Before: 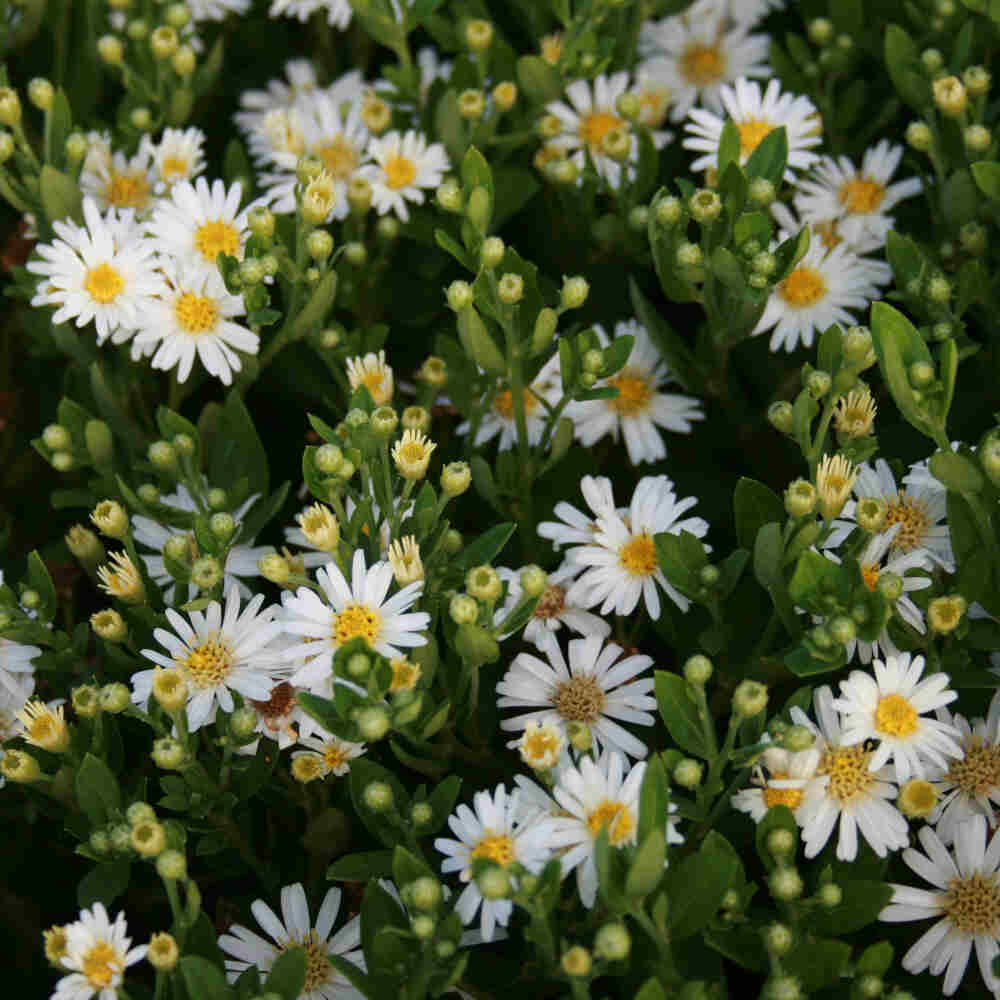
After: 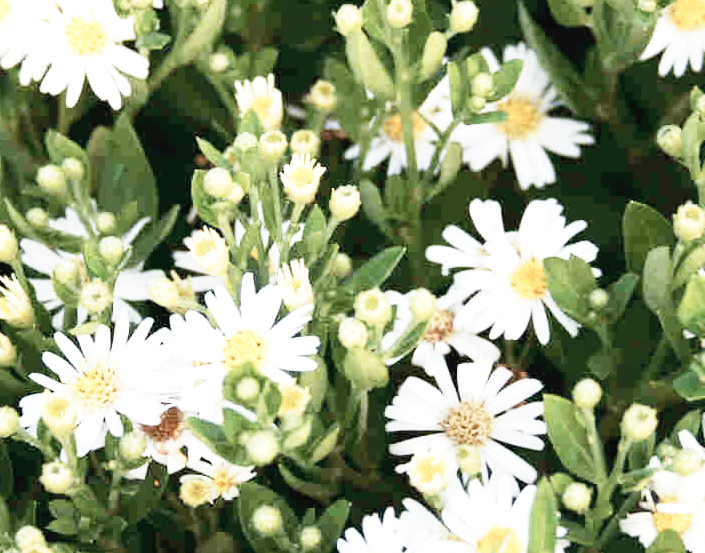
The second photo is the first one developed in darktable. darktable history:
crop: left 11.123%, top 27.61%, right 18.3%, bottom 17.034%
exposure: black level correction 0.001, exposure 1.646 EV, compensate exposure bias true, compensate highlight preservation false
contrast brightness saturation: contrast -0.05, saturation -0.41
base curve: curves: ch0 [(0, 0) (0.005, 0.002) (0.15, 0.3) (0.4, 0.7) (0.75, 0.95) (1, 1)], preserve colors none
